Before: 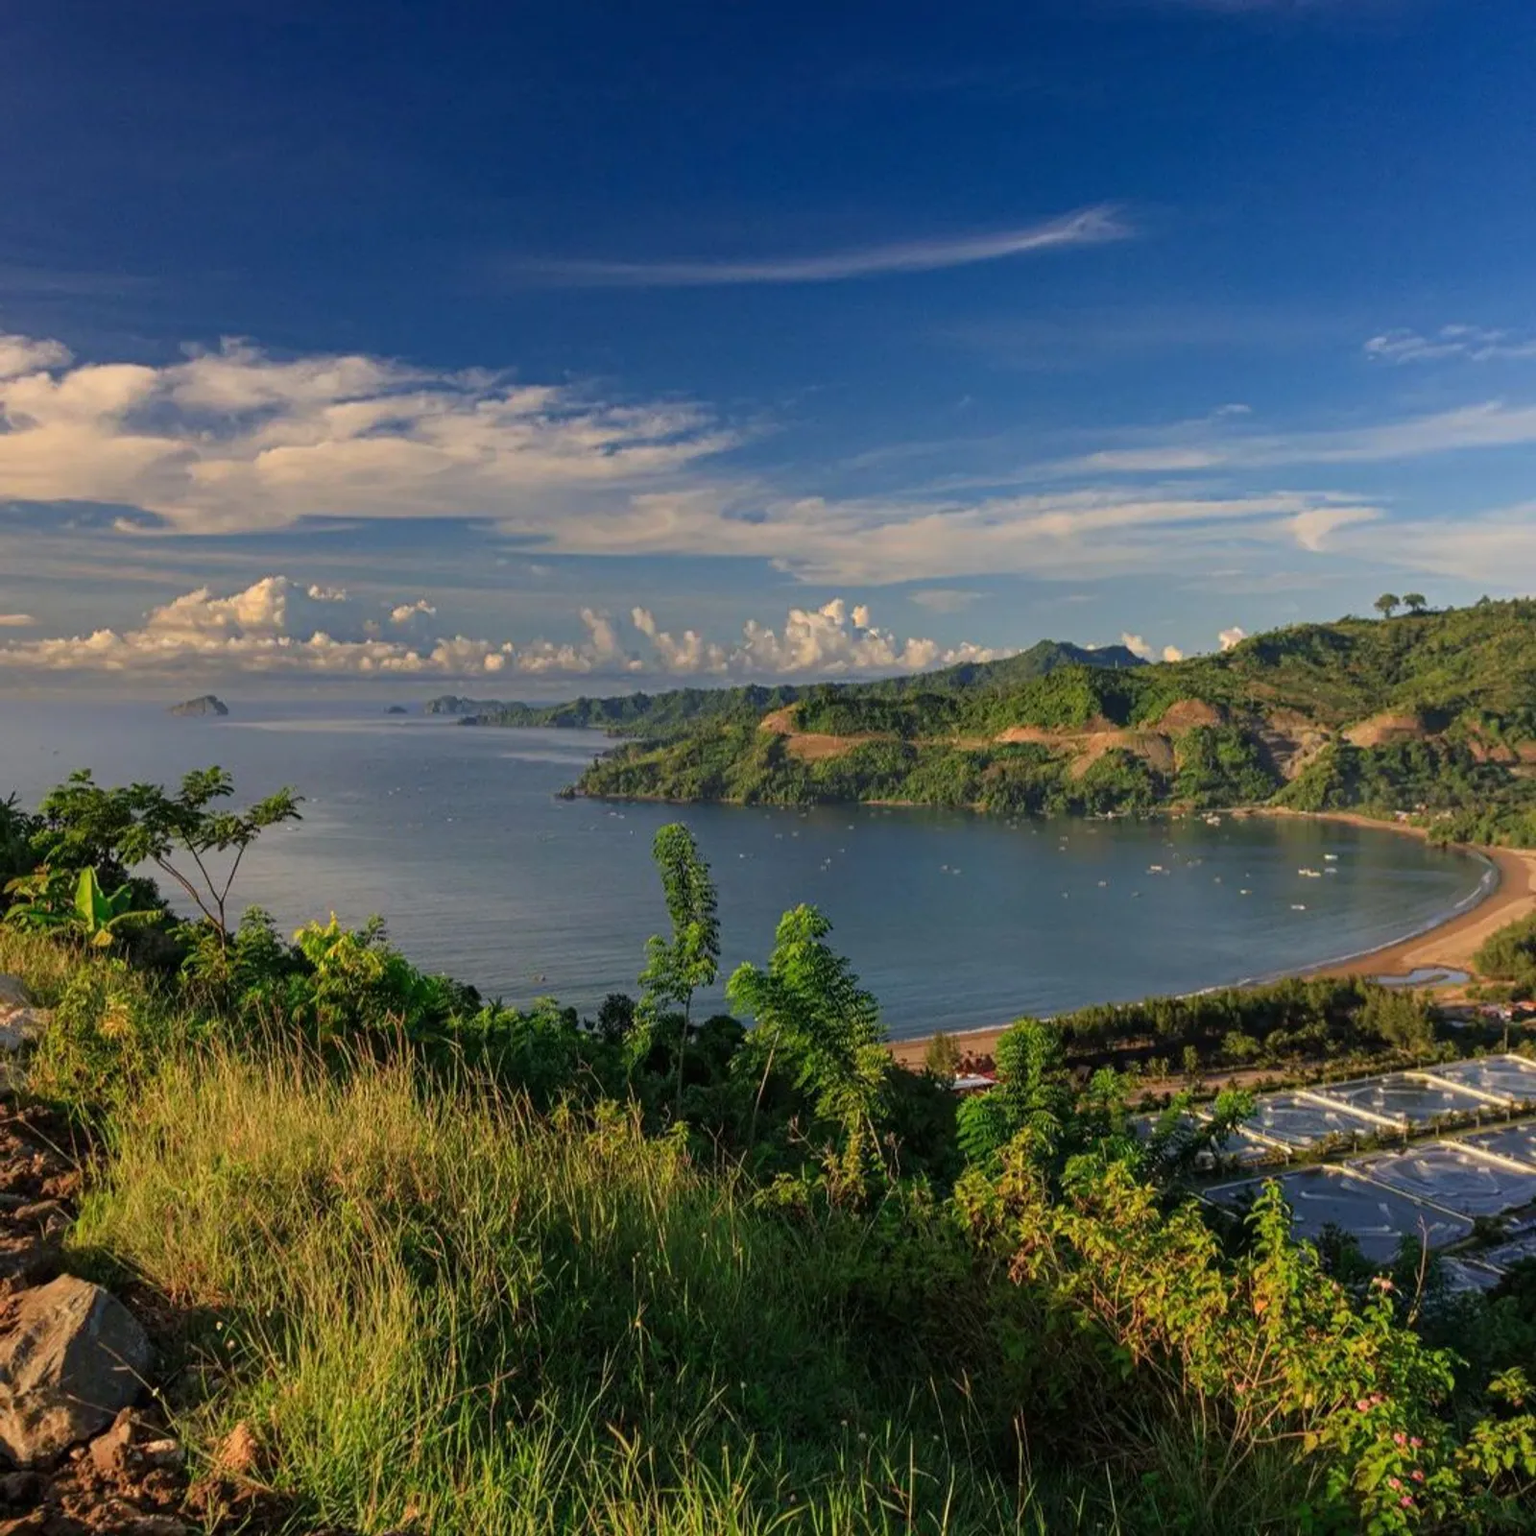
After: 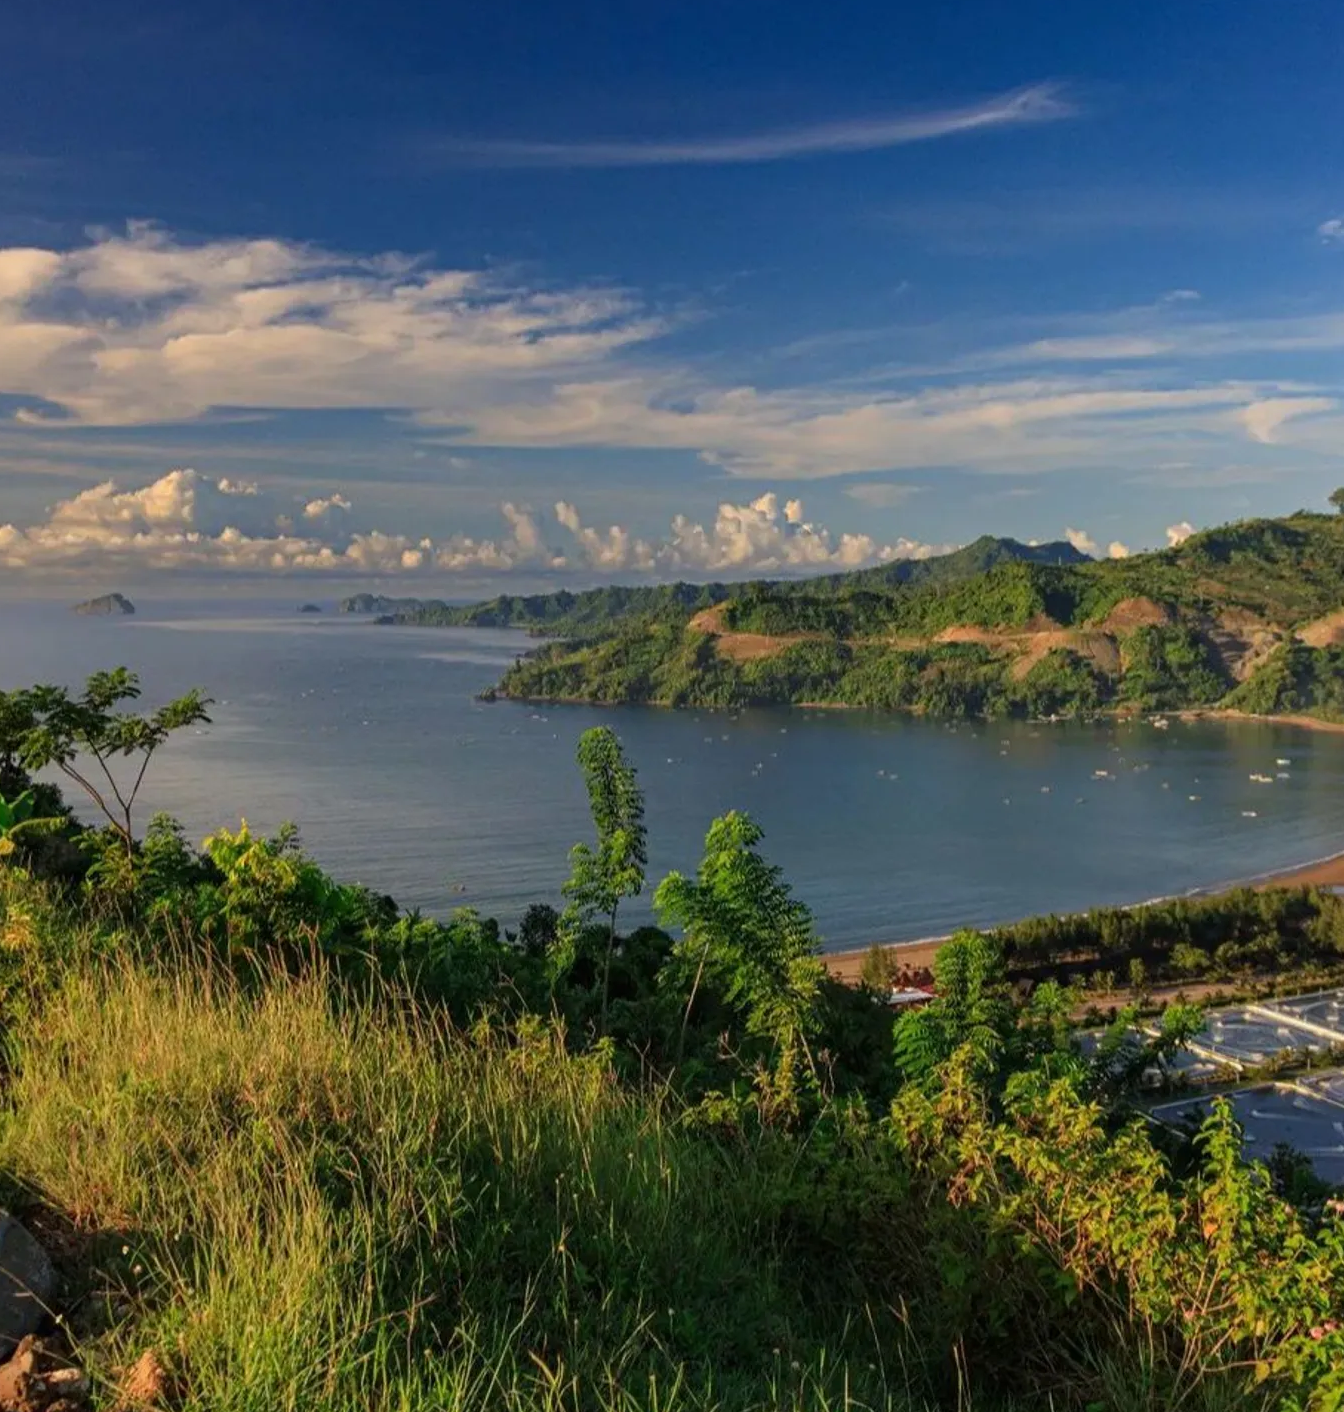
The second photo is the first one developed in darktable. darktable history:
crop: left 6.446%, top 8.188%, right 9.538%, bottom 3.548%
white balance: emerald 1
